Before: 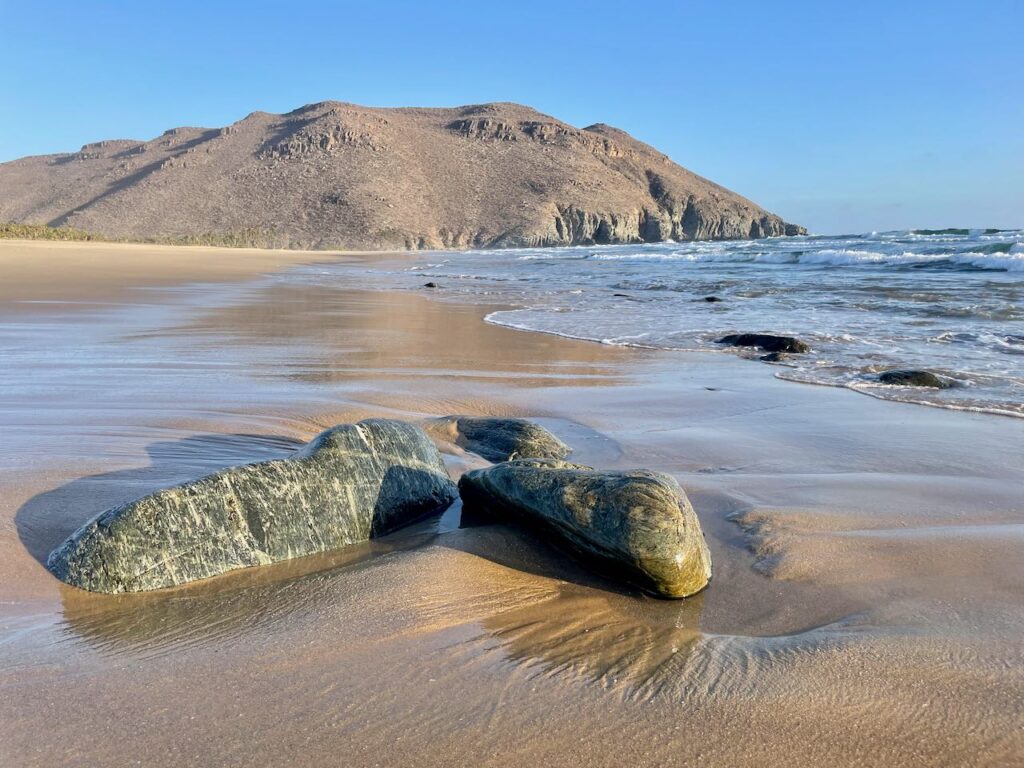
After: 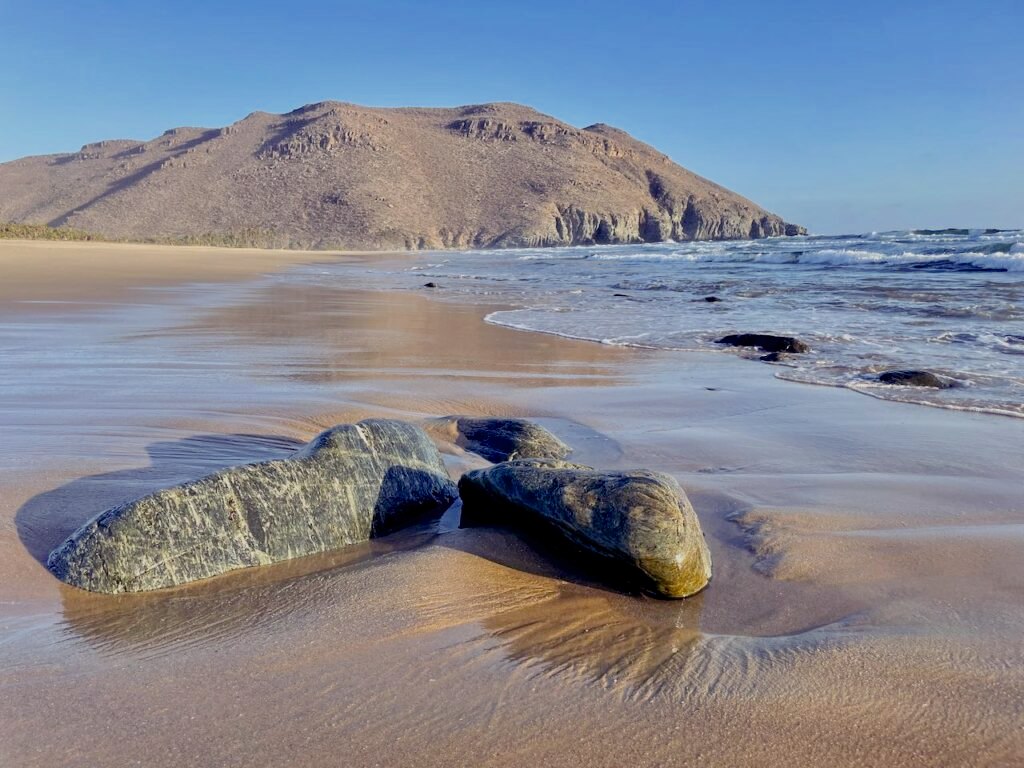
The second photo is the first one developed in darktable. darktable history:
color balance rgb: shadows lift › luminance -21.681%, shadows lift › chroma 8.794%, shadows lift › hue 285.9°, linear chroma grading › shadows -1.638%, linear chroma grading › highlights -13.951%, linear chroma grading › global chroma -9.453%, linear chroma grading › mid-tones -10.389%, perceptual saturation grading › global saturation 25.838%, perceptual brilliance grading › global brilliance 1.523%, perceptual brilliance grading › highlights -3.663%, global vibrance -7.435%, contrast -13.344%, saturation formula JzAzBz (2021)
